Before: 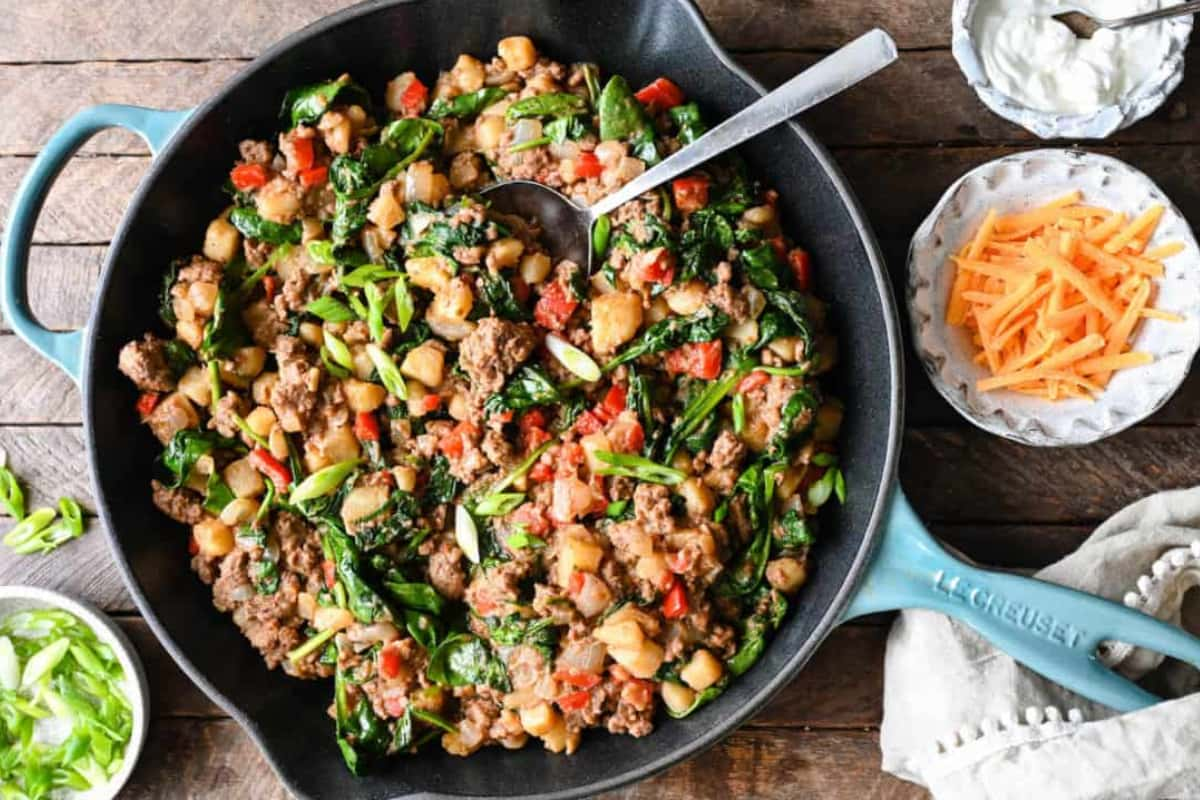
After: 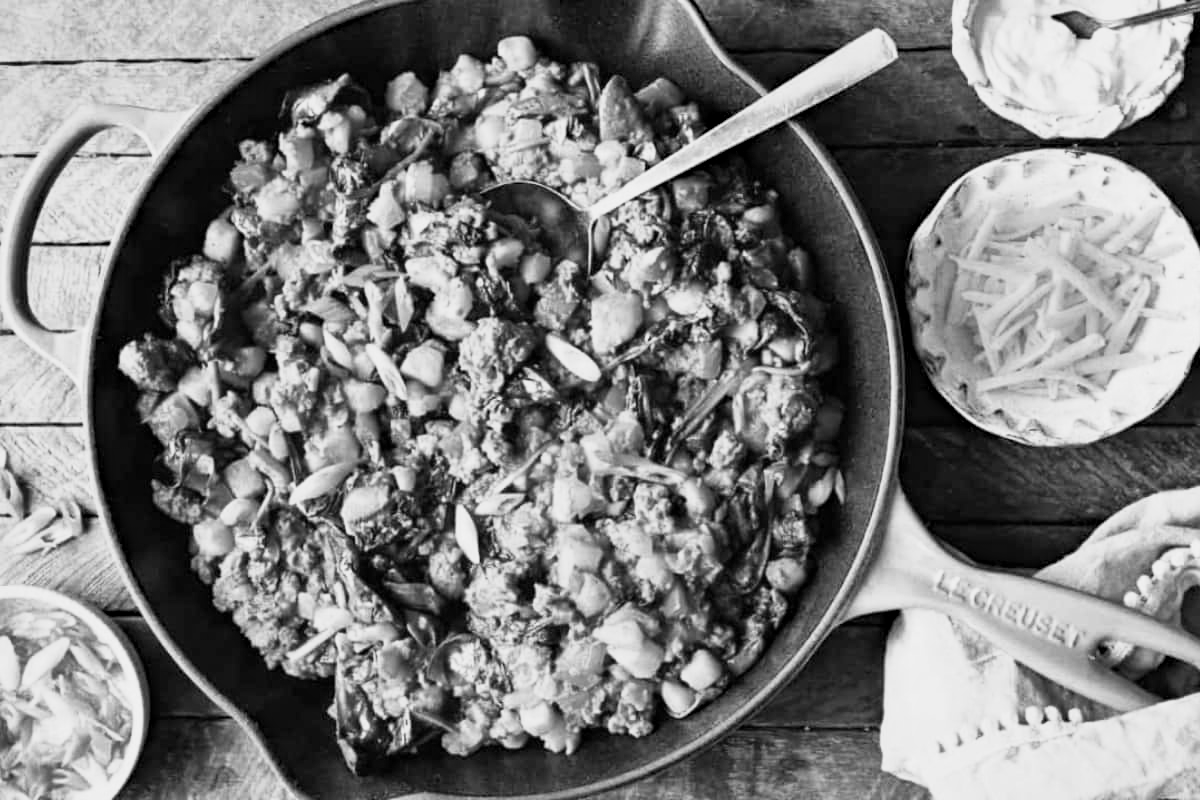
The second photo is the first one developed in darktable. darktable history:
shadows and highlights: soften with gaussian
haze removal: compatibility mode true, adaptive false
base curve: curves: ch0 [(0, 0) (0.088, 0.125) (0.176, 0.251) (0.354, 0.501) (0.613, 0.749) (1, 0.877)], preserve colors none
color calibration: output gray [0.28, 0.41, 0.31, 0], illuminant same as pipeline (D50), adaptation none (bypass), x 0.333, y 0.333, temperature 5007.92 K
